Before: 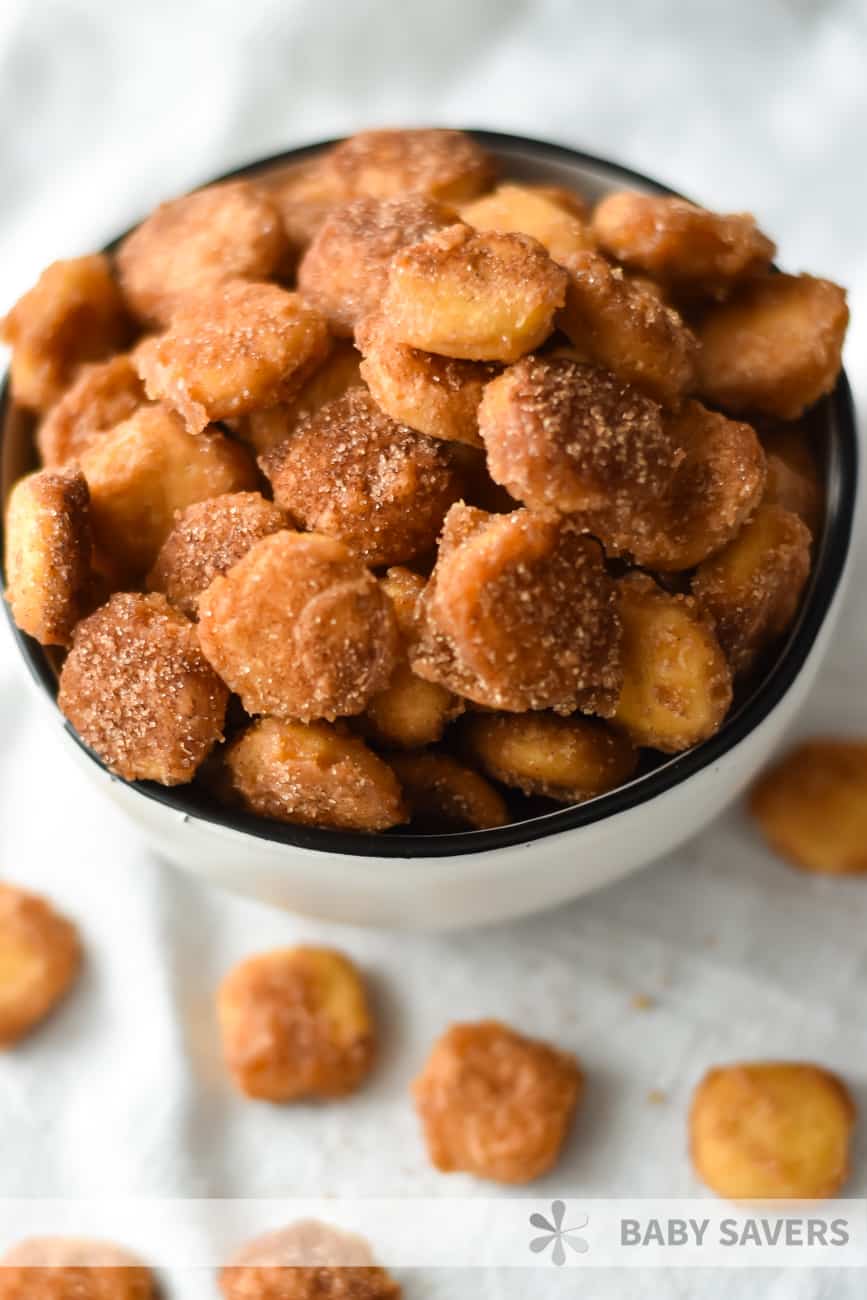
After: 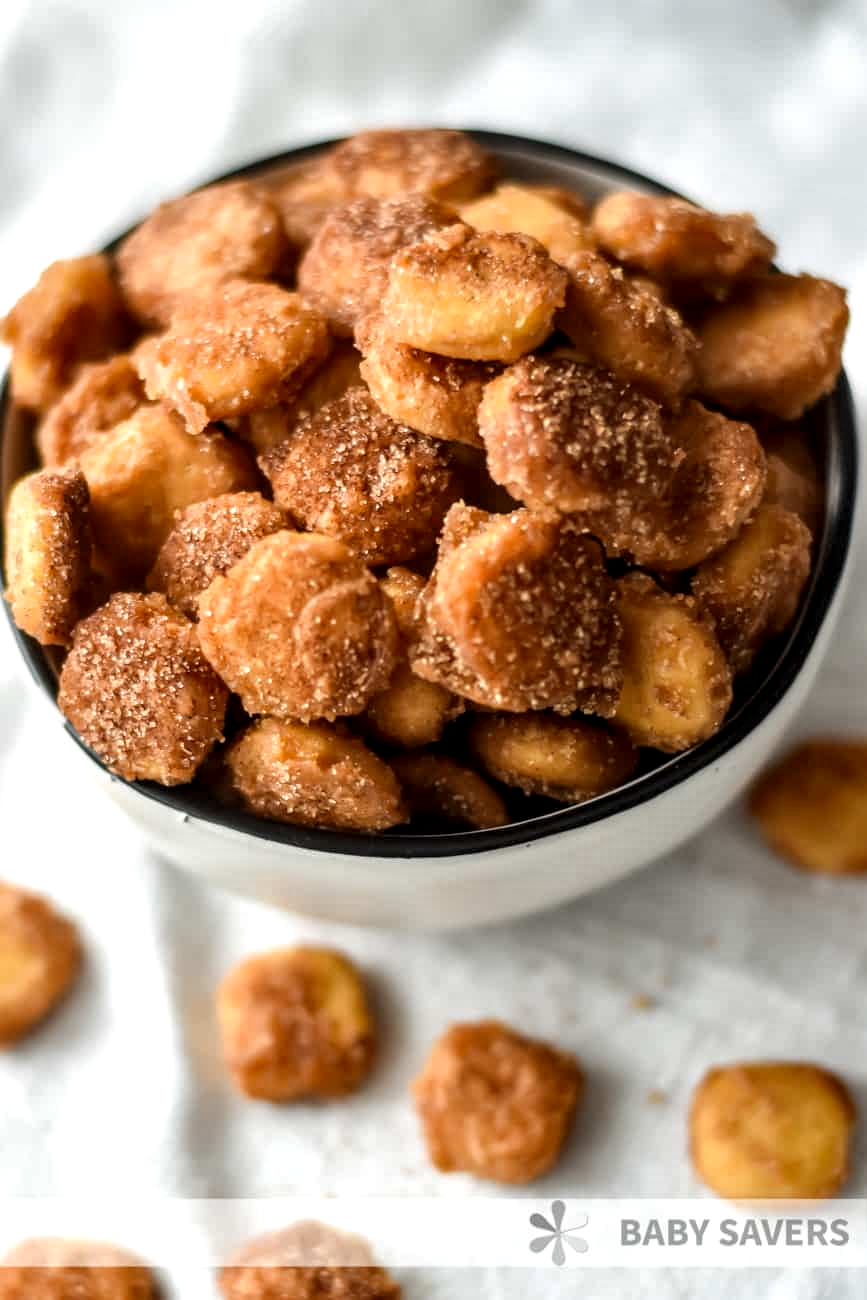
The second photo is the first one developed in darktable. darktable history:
levels: levels [0, 0.492, 0.984]
local contrast: detail 150%
